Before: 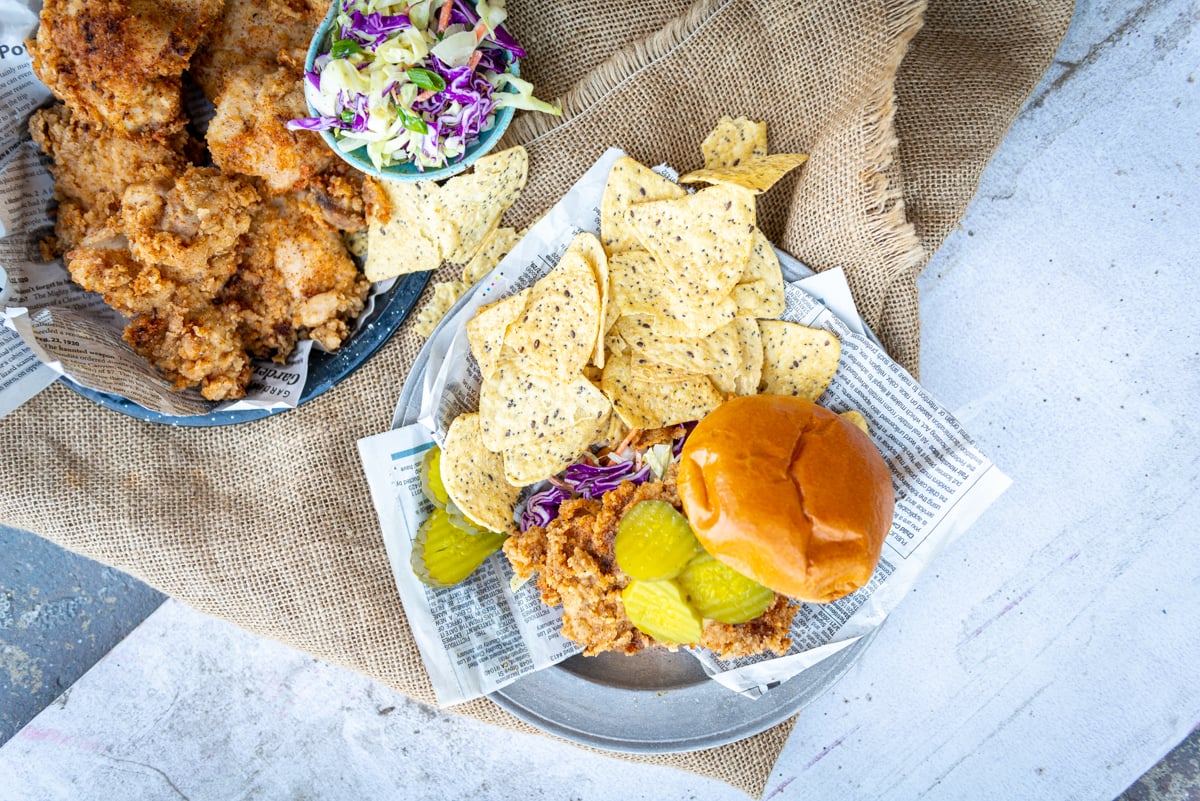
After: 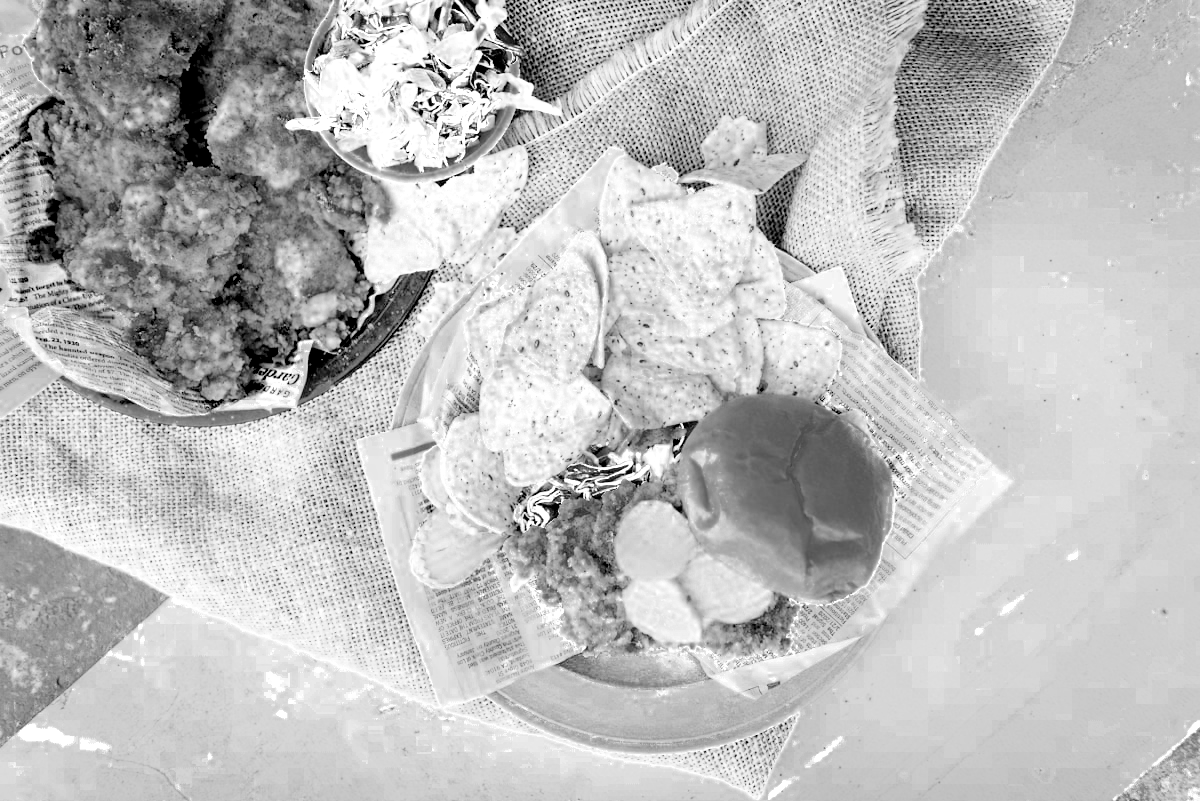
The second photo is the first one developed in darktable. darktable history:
color zones: curves: ch0 [(0.002, 0.589) (0.107, 0.484) (0.146, 0.249) (0.217, 0.352) (0.309, 0.525) (0.39, 0.404) (0.455, 0.169) (0.597, 0.055) (0.724, 0.212) (0.775, 0.691) (0.869, 0.571) (1, 0.587)]; ch1 [(0, 0) (0.143, 0) (0.286, 0) (0.429, 0) (0.571, 0) (0.714, 0) (0.857, 0)]
base curve: curves: ch0 [(0, 0) (0.007, 0.004) (0.027, 0.03) (0.046, 0.07) (0.207, 0.54) (0.442, 0.872) (0.673, 0.972) (1, 1)], fusion 1
